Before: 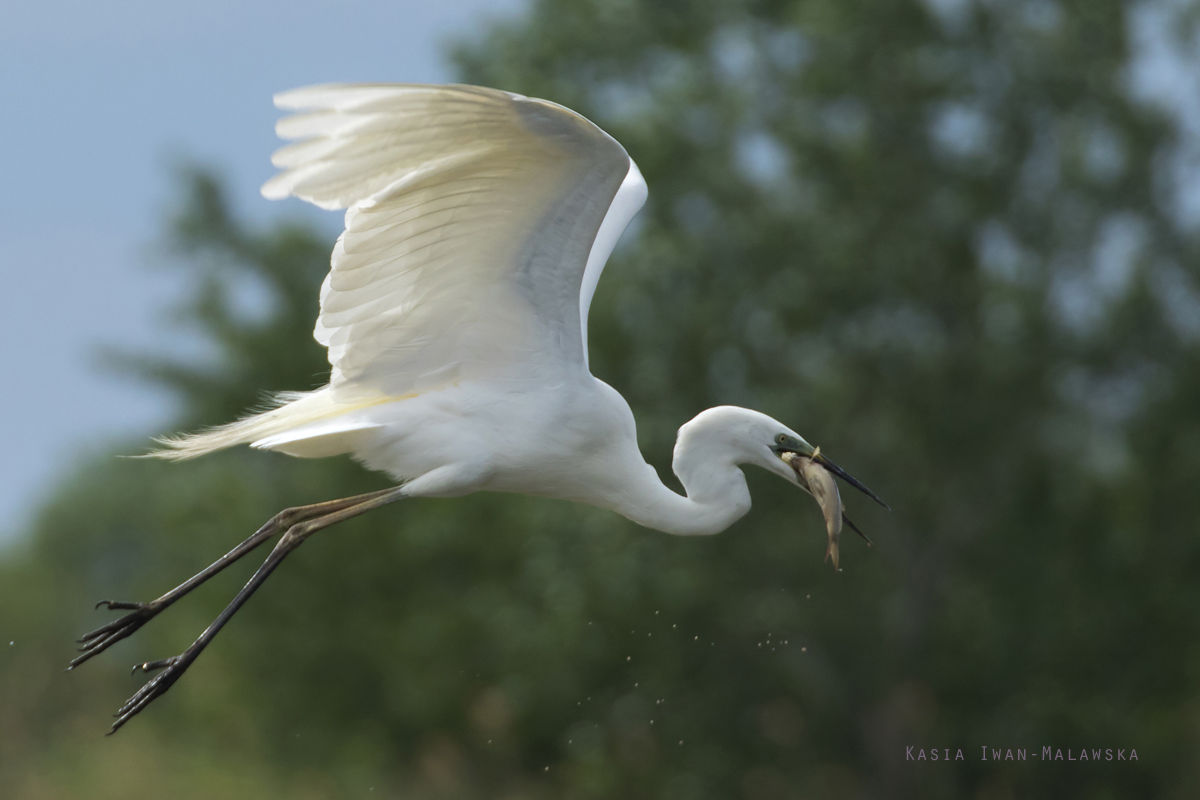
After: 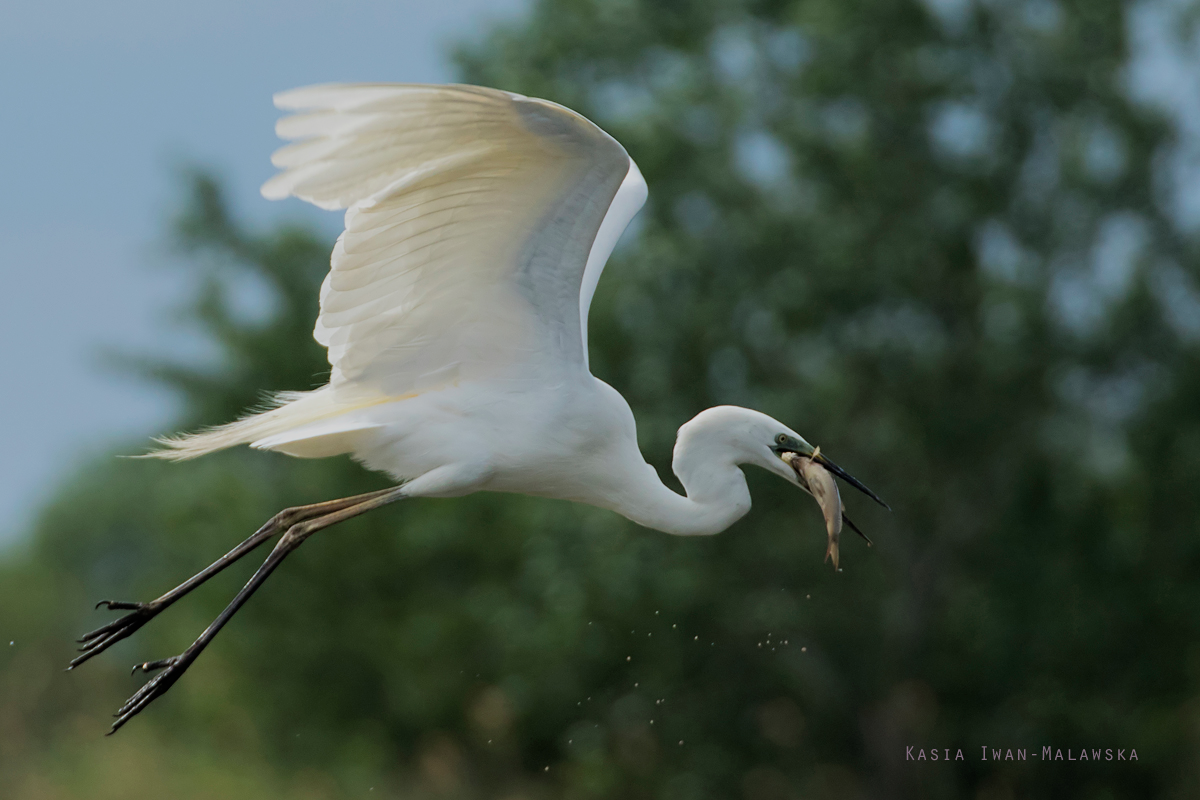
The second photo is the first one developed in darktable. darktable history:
filmic rgb: black relative exposure -7.65 EV, white relative exposure 4.56 EV, hardness 3.61
sharpen: amount 0.2
